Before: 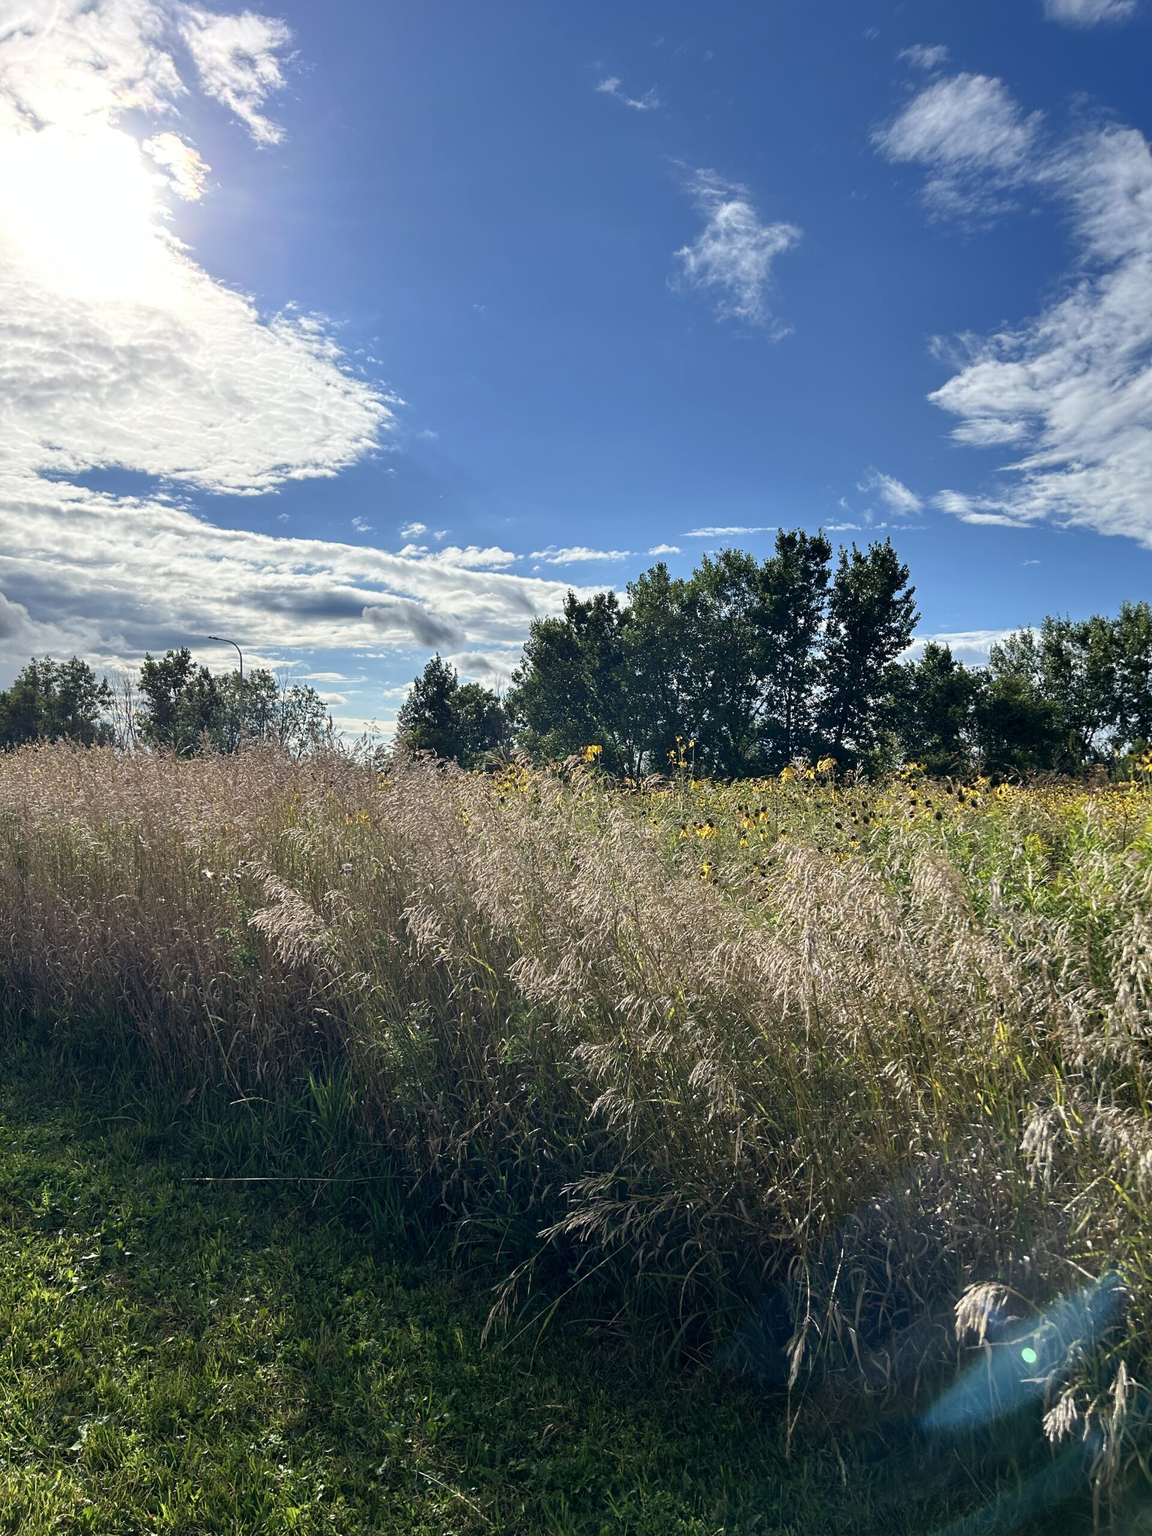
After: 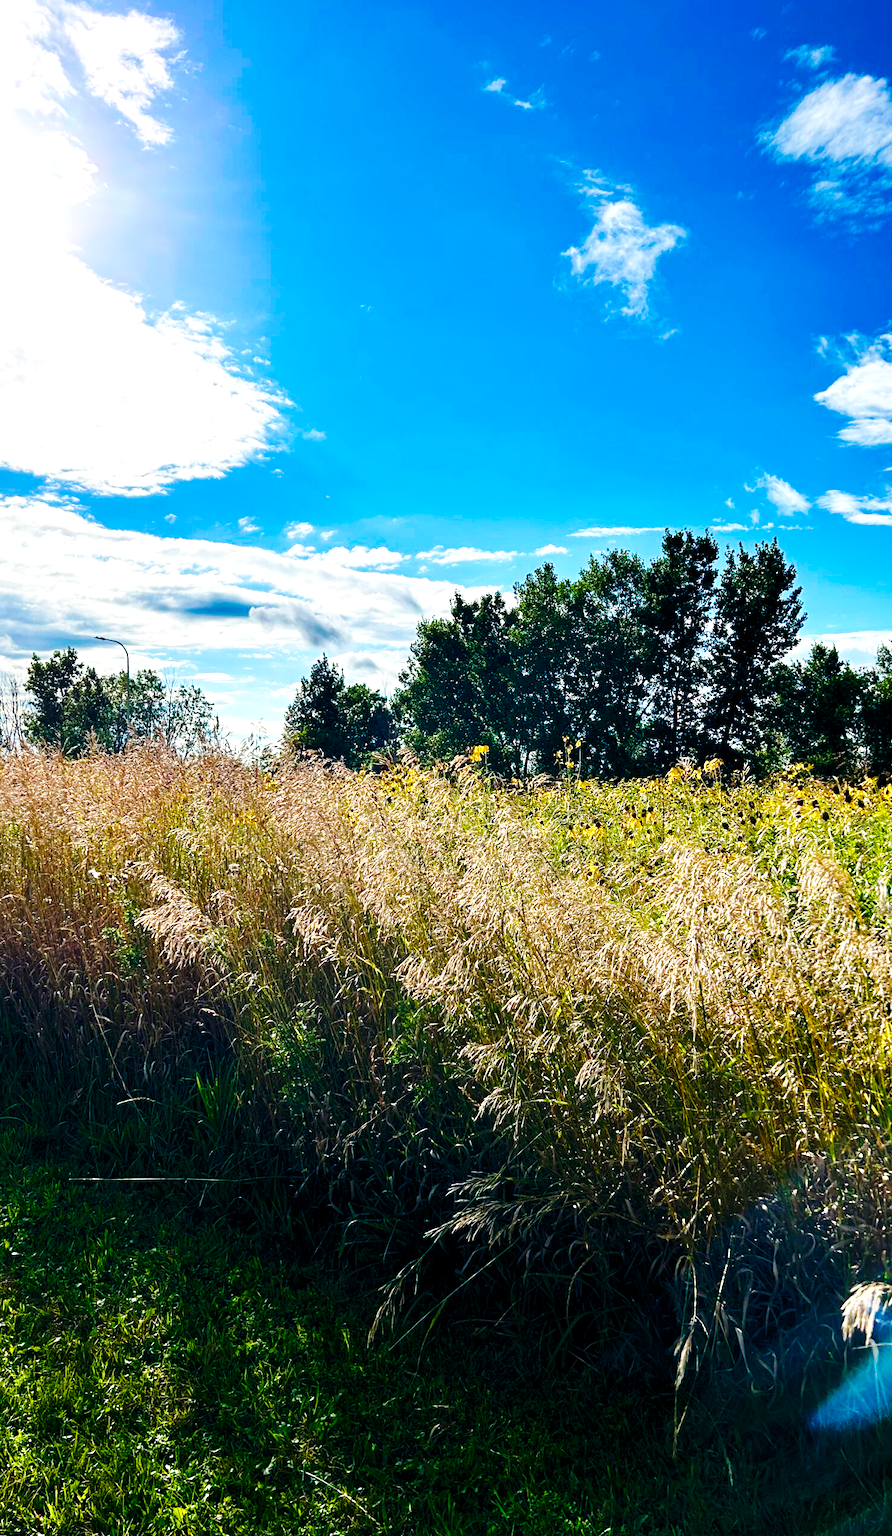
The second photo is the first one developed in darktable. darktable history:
color balance rgb: global offset › luminance -0.37%, perceptual saturation grading › highlights -17.77%, perceptual saturation grading › mid-tones 33.1%, perceptual saturation grading › shadows 50.52%, perceptual brilliance grading › highlights 20%, perceptual brilliance grading › mid-tones 20%, perceptual brilliance grading › shadows -20%, global vibrance 50%
base curve: curves: ch0 [(0, 0) (0.036, 0.025) (0.121, 0.166) (0.206, 0.329) (0.605, 0.79) (1, 1)], preserve colors none
crop: left 9.88%, right 12.664%
